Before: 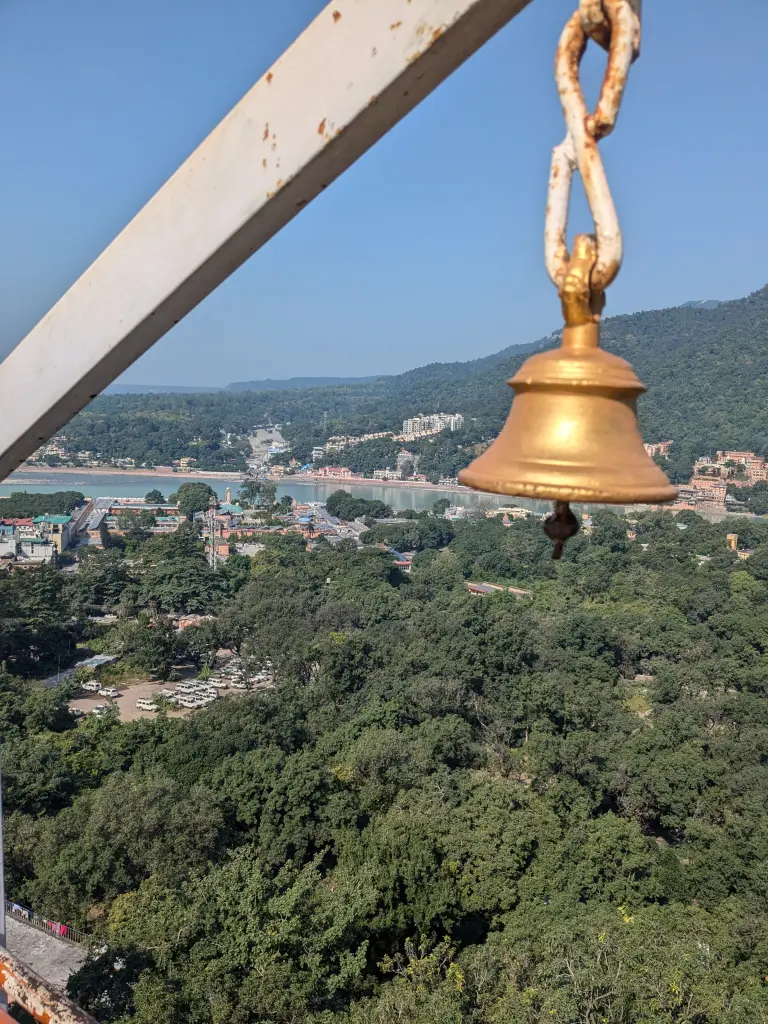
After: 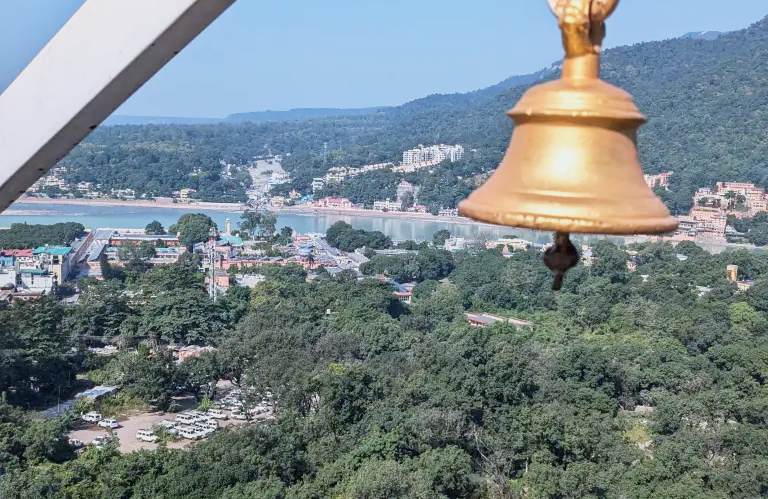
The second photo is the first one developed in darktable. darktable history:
color calibration: illuminant as shot in camera, x 0.366, y 0.379, temperature 4431.58 K
crop and rotate: top 26.312%, bottom 24.939%
base curve: curves: ch0 [(0, 0) (0.088, 0.125) (0.176, 0.251) (0.354, 0.501) (0.613, 0.749) (1, 0.877)], preserve colors none
